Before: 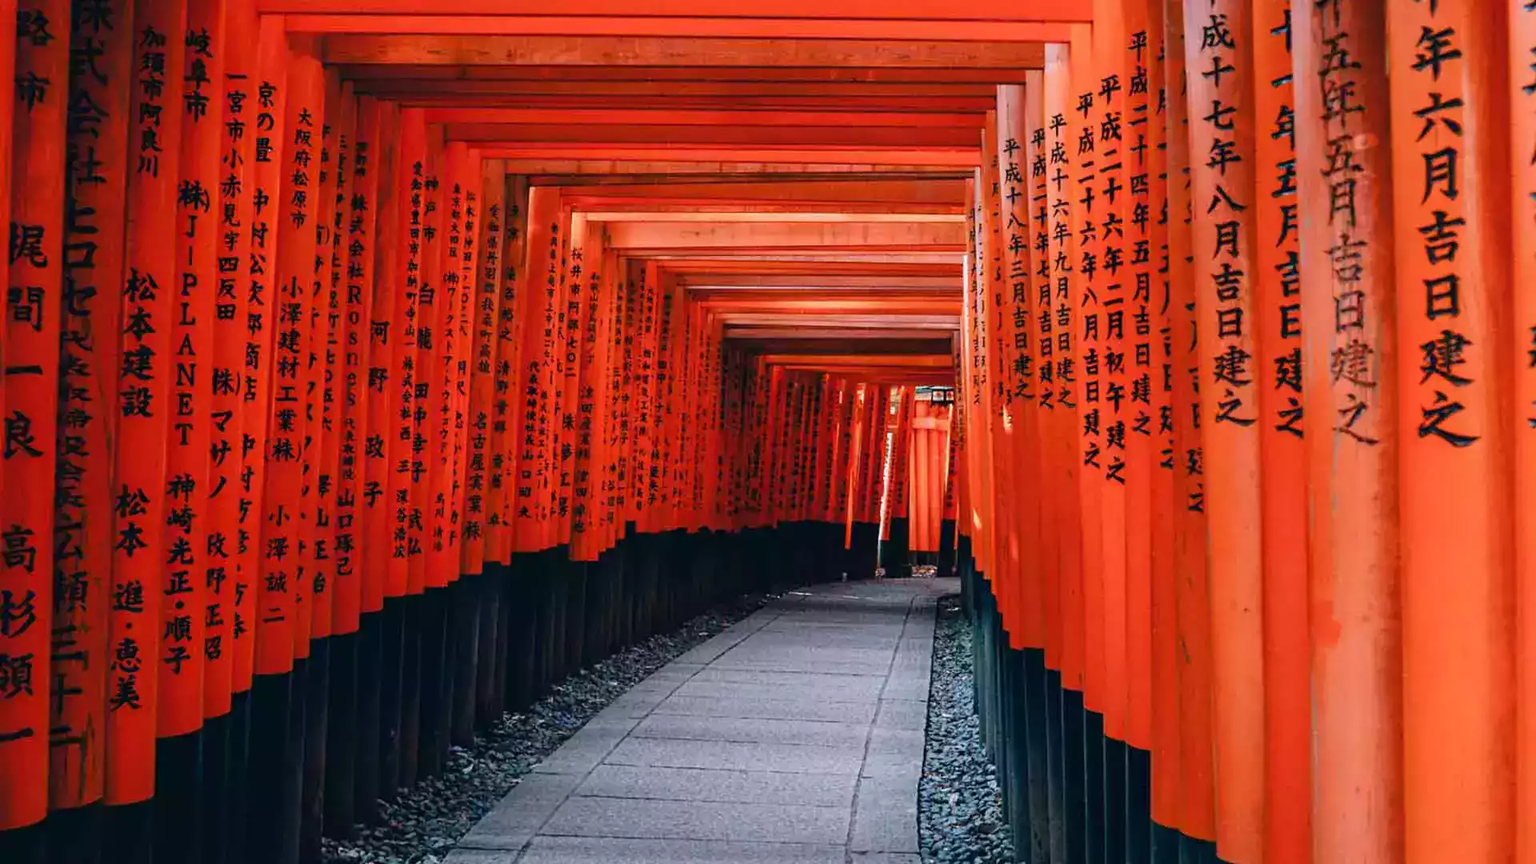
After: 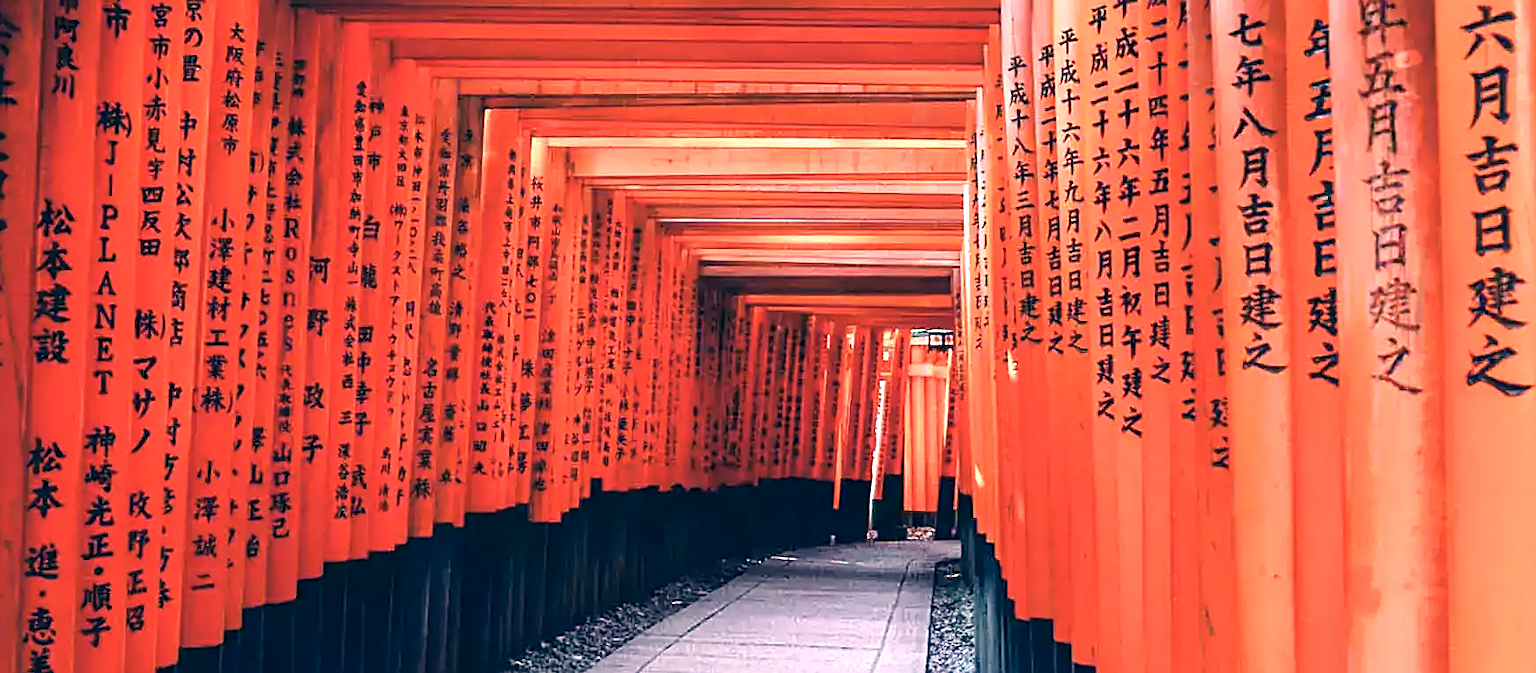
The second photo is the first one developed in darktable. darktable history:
shadows and highlights: radius 332.61, shadows 53.35, highlights -99.44, compress 94.27%, soften with gaussian
color correction: highlights a* 14.4, highlights b* 6.15, shadows a* -5.12, shadows b* -15.65, saturation 0.854
sharpen: on, module defaults
crop: left 5.921%, top 10.213%, right 3.487%, bottom 19.098%
tone equalizer: -8 EV -0.447 EV, -7 EV -0.398 EV, -6 EV -0.354 EV, -5 EV -0.188 EV, -3 EV 0.207 EV, -2 EV 0.353 EV, -1 EV 0.39 EV, +0 EV 0.418 EV
exposure: black level correction 0, exposure 0.693 EV, compensate highlight preservation false
contrast brightness saturation: saturation -0.059
